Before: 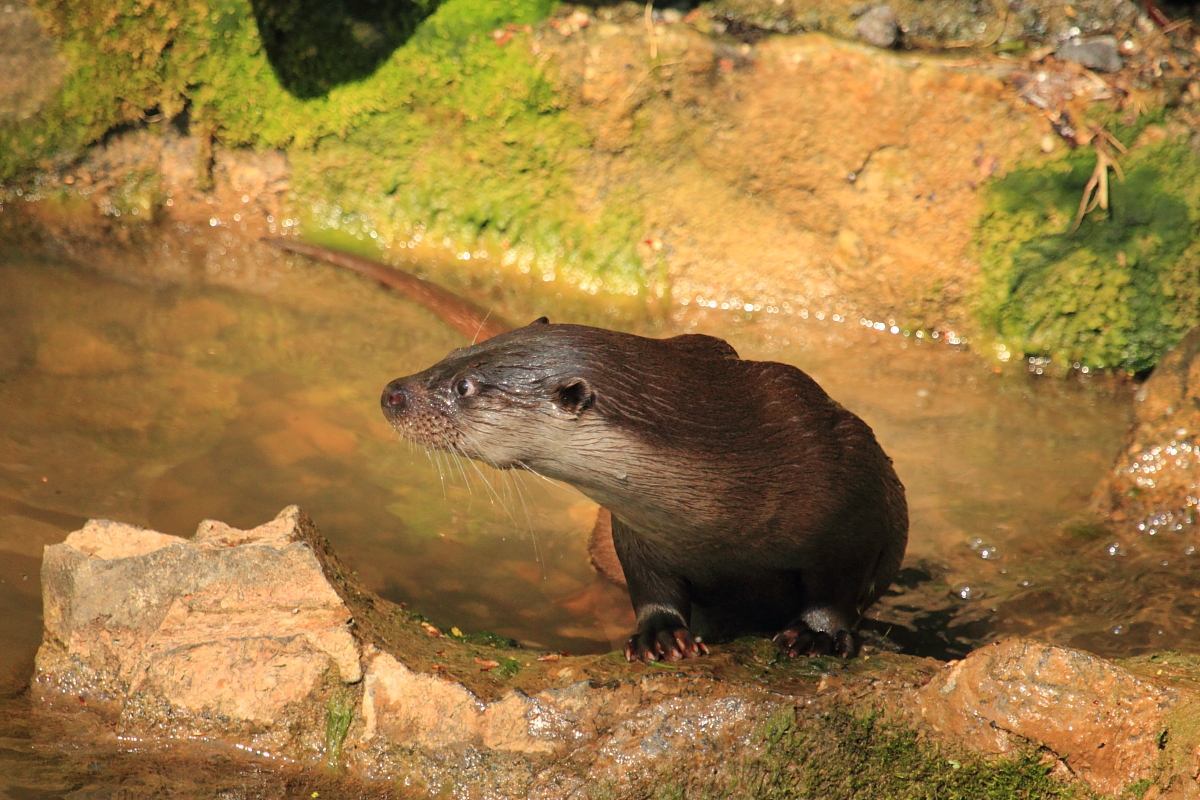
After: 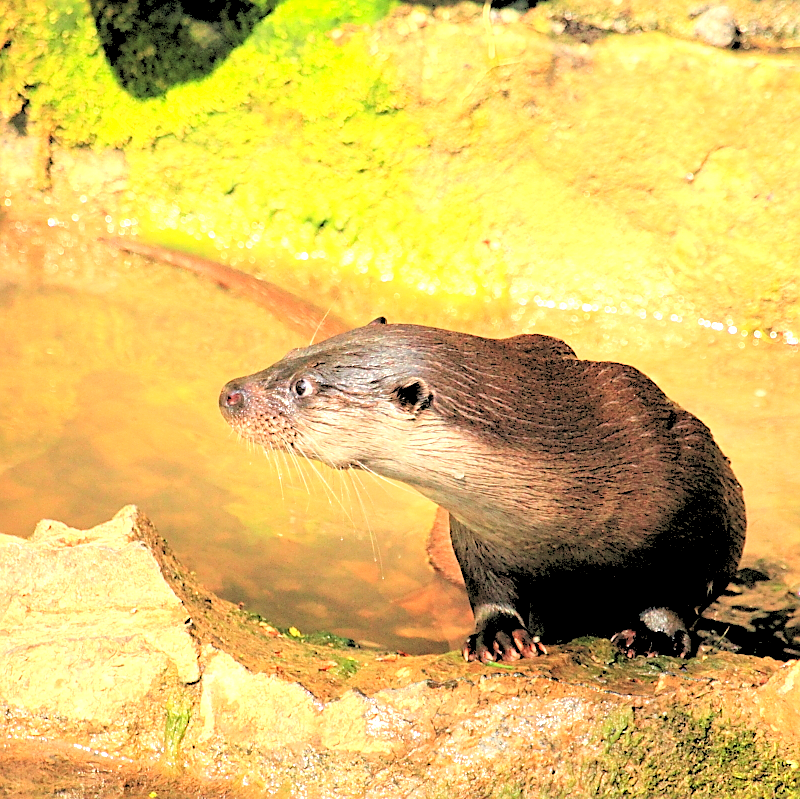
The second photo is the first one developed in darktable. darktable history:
crop and rotate: left 13.537%, right 19.796%
sharpen: on, module defaults
contrast brightness saturation: contrast 0.1, brightness 0.03, saturation 0.09
exposure: black level correction 0, exposure 1.2 EV, compensate highlight preservation false
rgb levels: levels [[0.027, 0.429, 0.996], [0, 0.5, 1], [0, 0.5, 1]]
